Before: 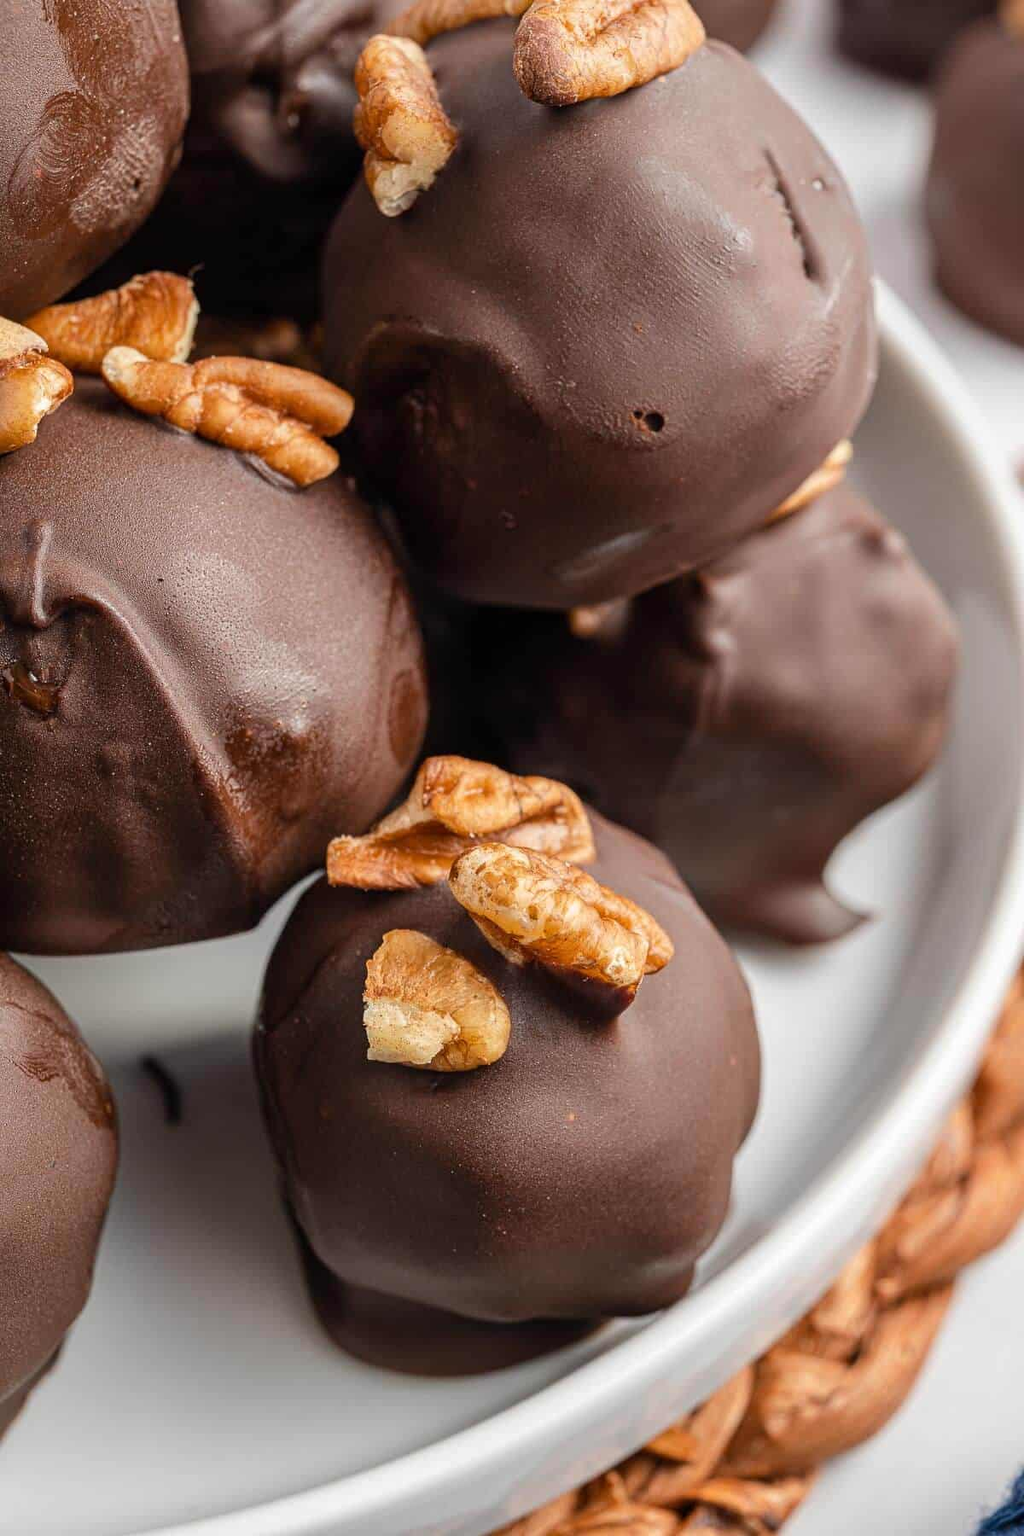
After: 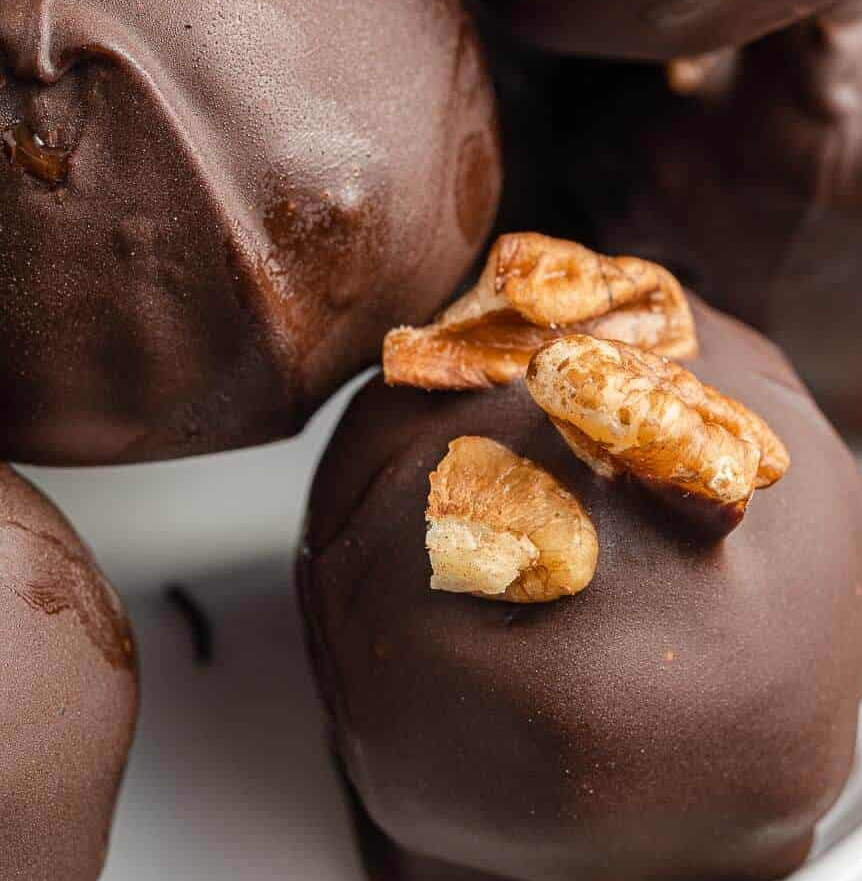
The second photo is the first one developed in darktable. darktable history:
crop: top 36.33%, right 28.118%, bottom 14.702%
